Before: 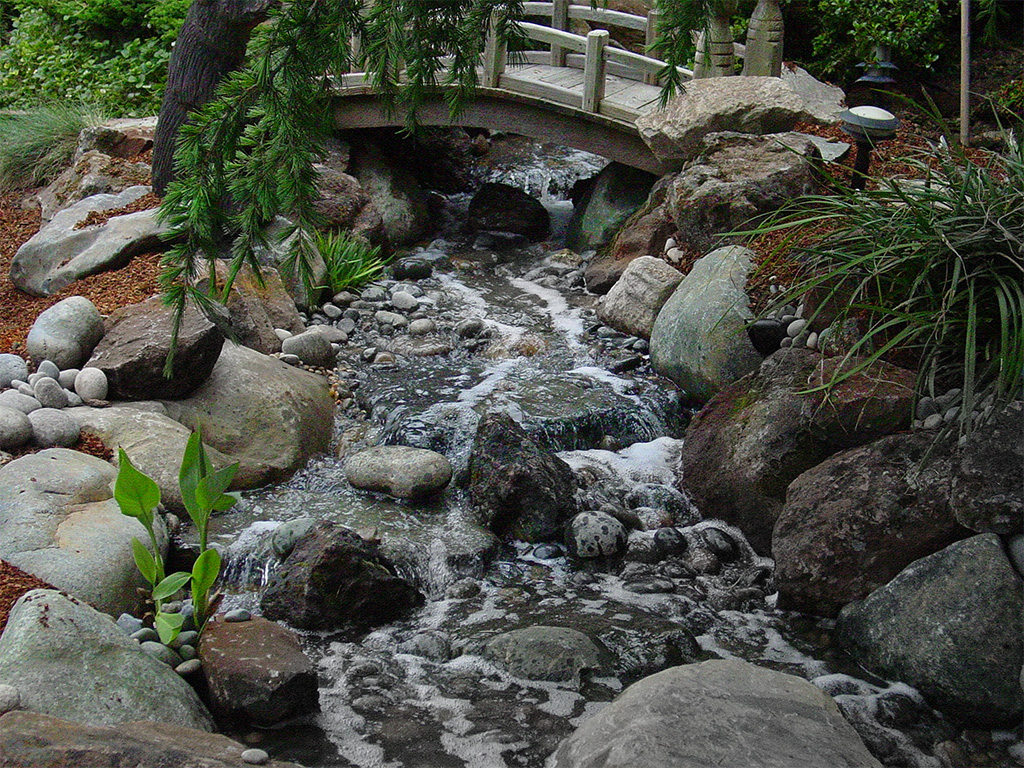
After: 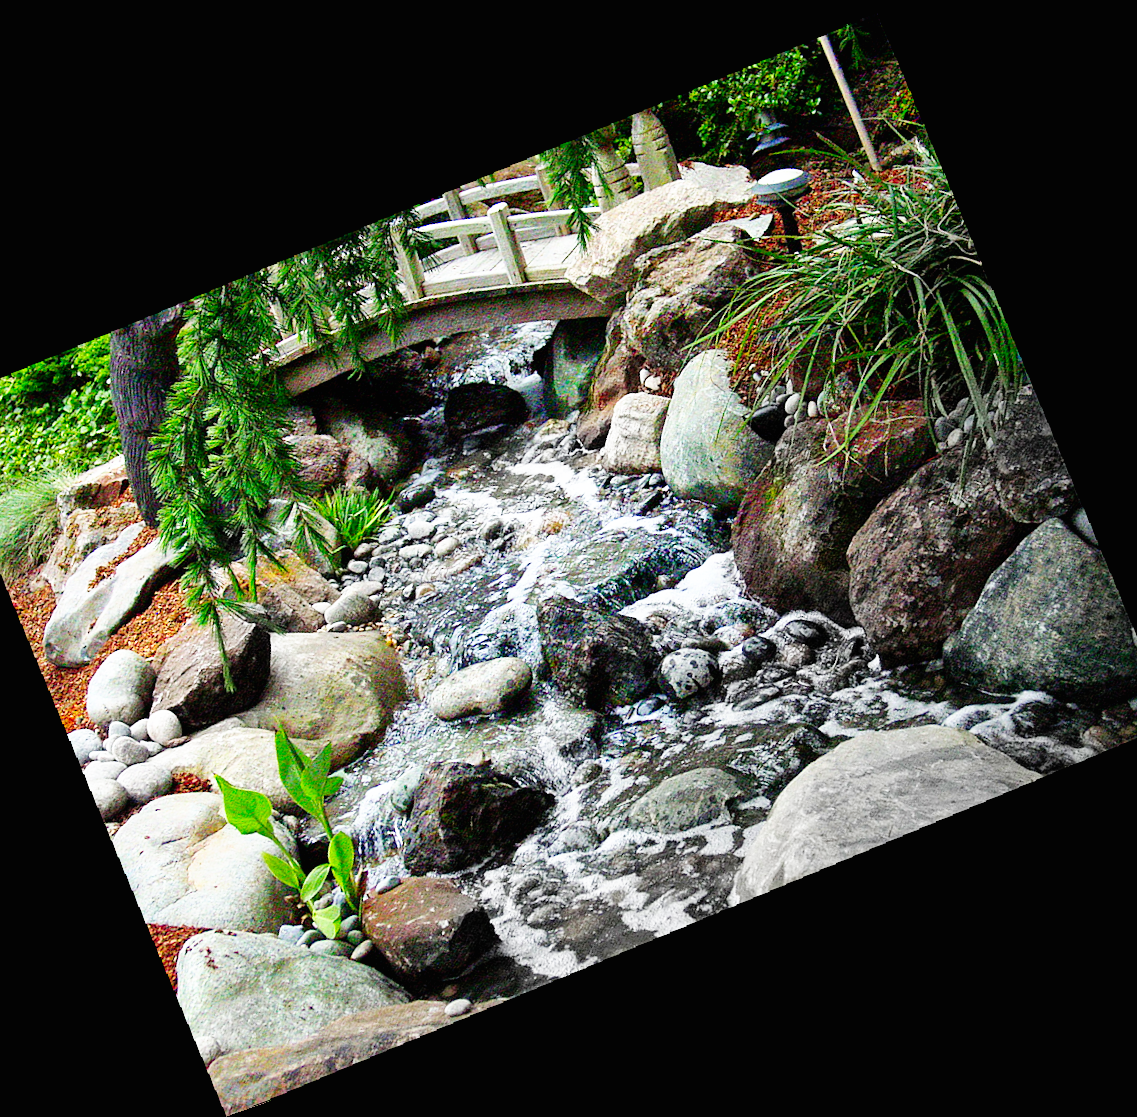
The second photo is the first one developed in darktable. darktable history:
rotate and perspective: rotation -3.18°, automatic cropping off
shadows and highlights: on, module defaults
base curve: curves: ch0 [(0, 0) (0.007, 0.004) (0.027, 0.03) (0.046, 0.07) (0.207, 0.54) (0.442, 0.872) (0.673, 0.972) (1, 1)], preserve colors none
contrast brightness saturation: contrast 0.15, brightness 0.05
crop and rotate: angle 19.43°, left 6.812%, right 4.125%, bottom 1.087%
exposure: black level correction 0.003, exposure 0.383 EV, compensate highlight preservation false
